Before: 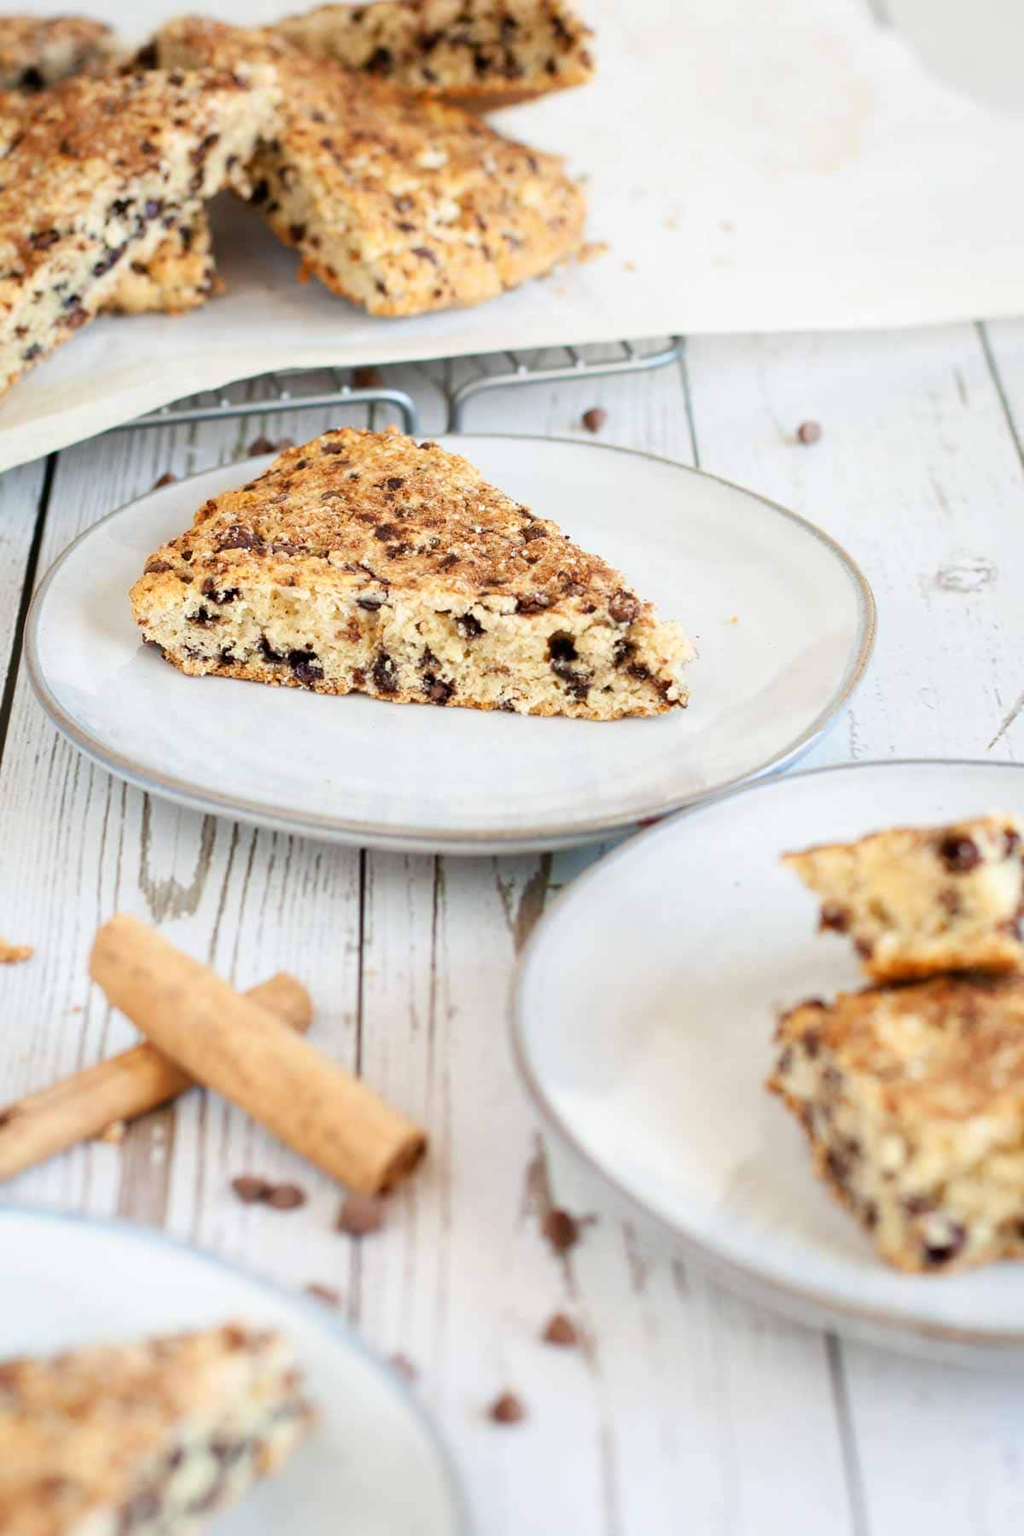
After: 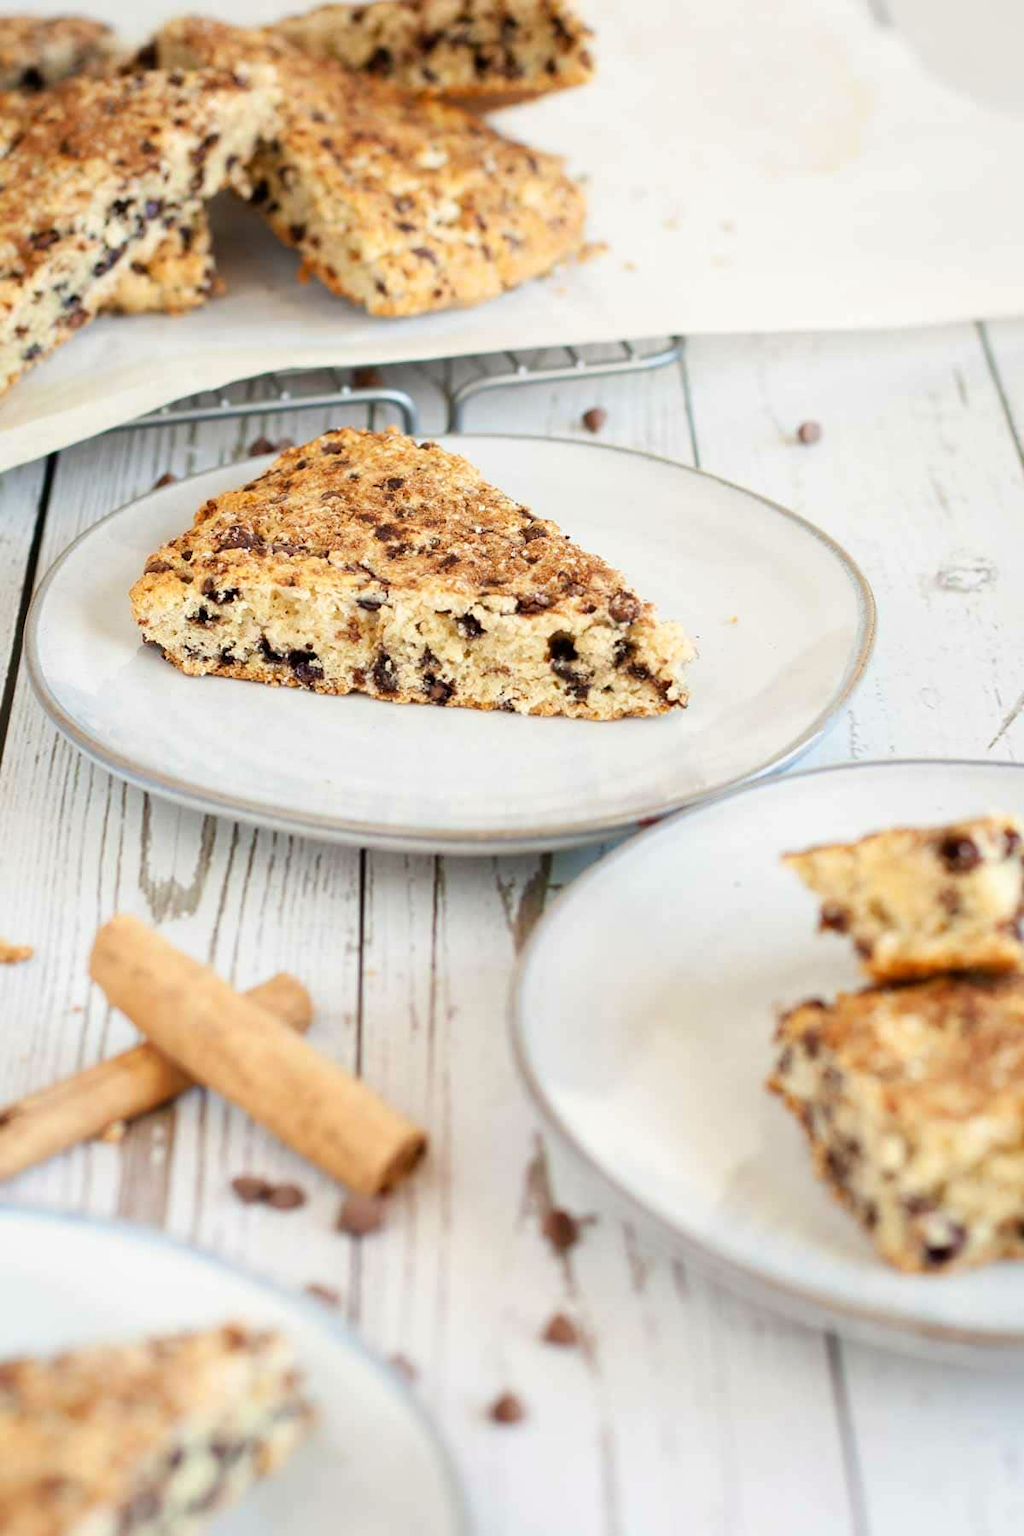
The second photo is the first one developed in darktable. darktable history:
color correction: highlights b* 2.92
